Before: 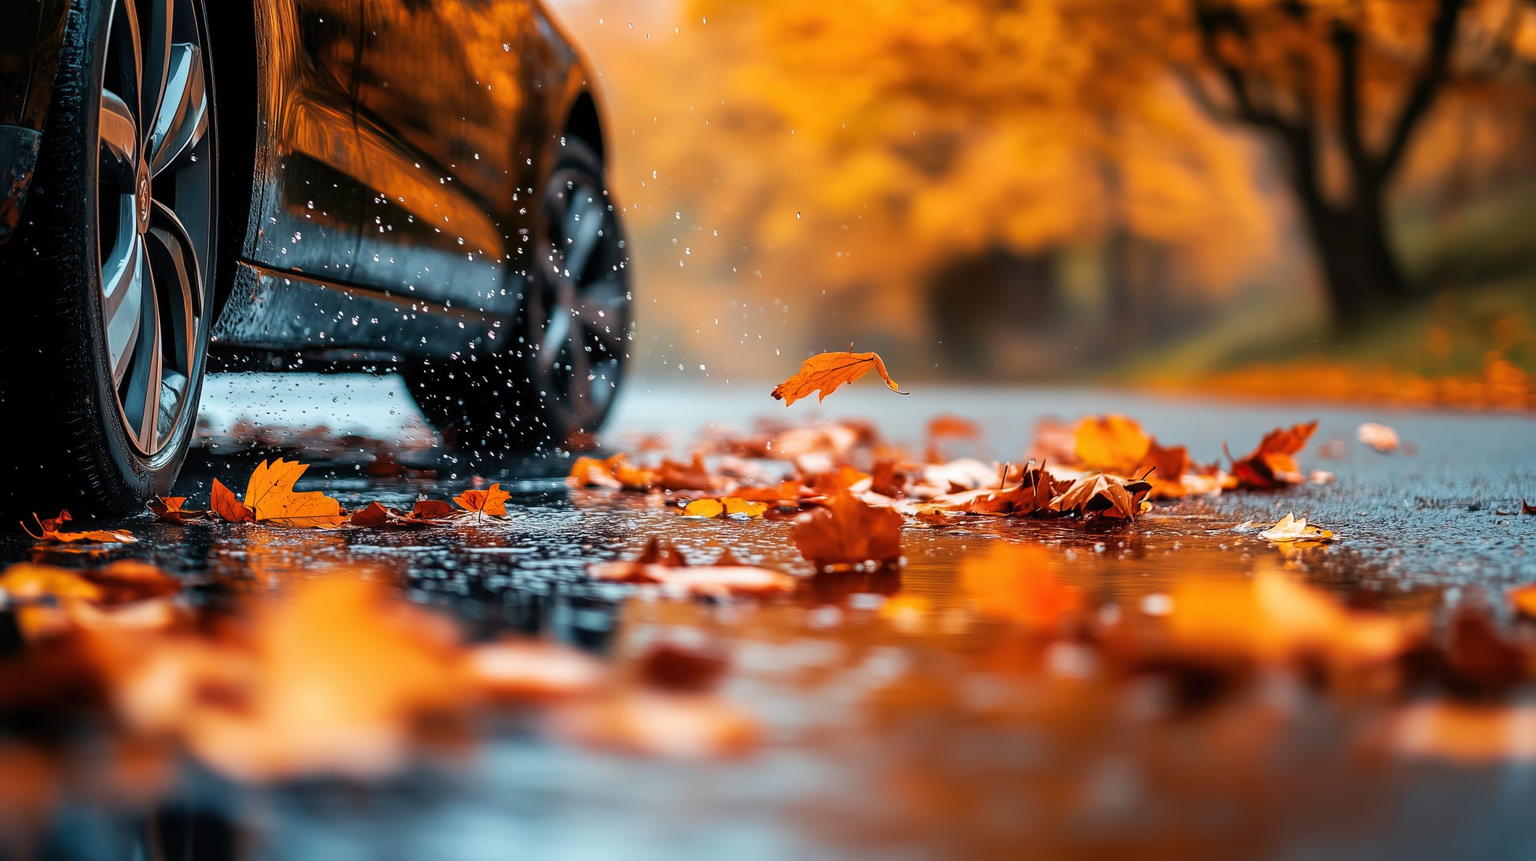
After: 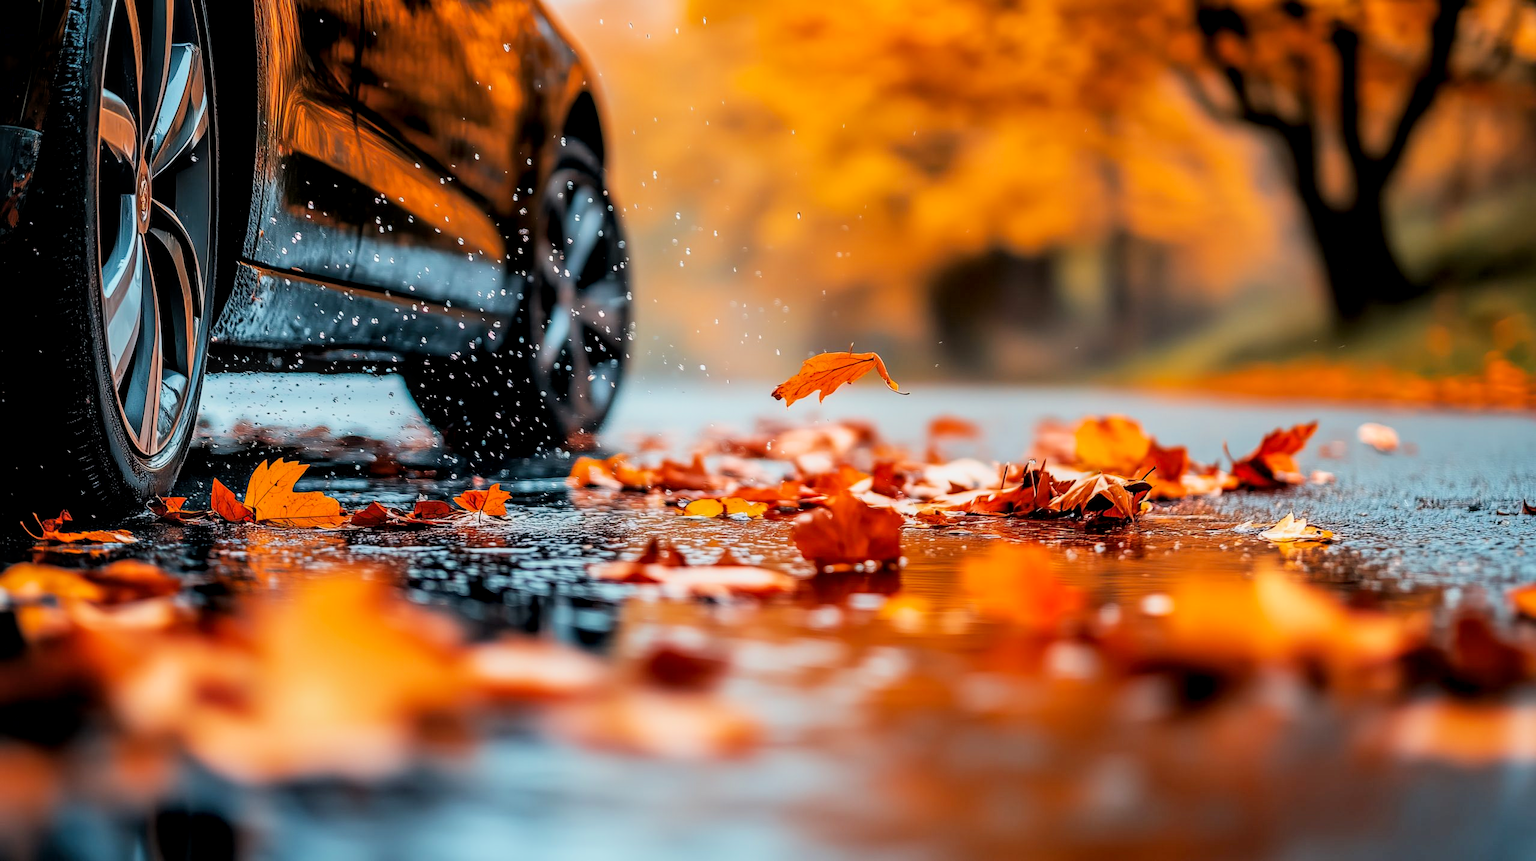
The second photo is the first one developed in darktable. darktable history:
filmic rgb: black relative exposure -7.82 EV, white relative exposure 4.29 EV, hardness 3.86, color science v6 (2022)
local contrast: detail 130%
vibrance: on, module defaults
exposure: black level correction 0.001, exposure 0.5 EV, compensate exposure bias true, compensate highlight preservation false
